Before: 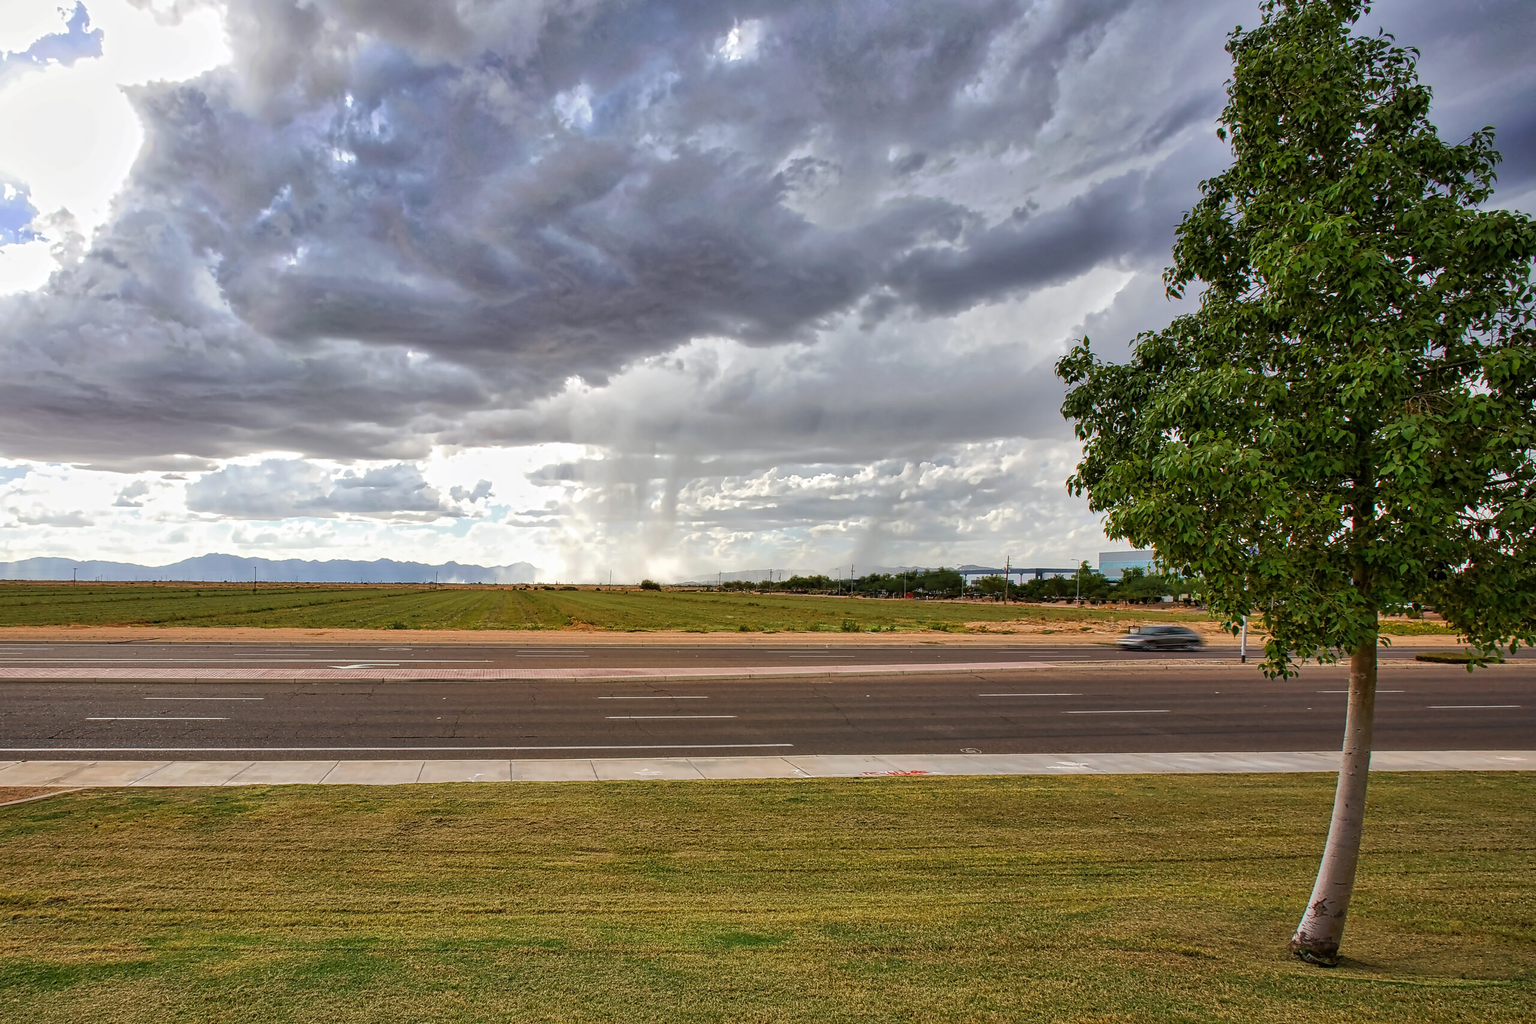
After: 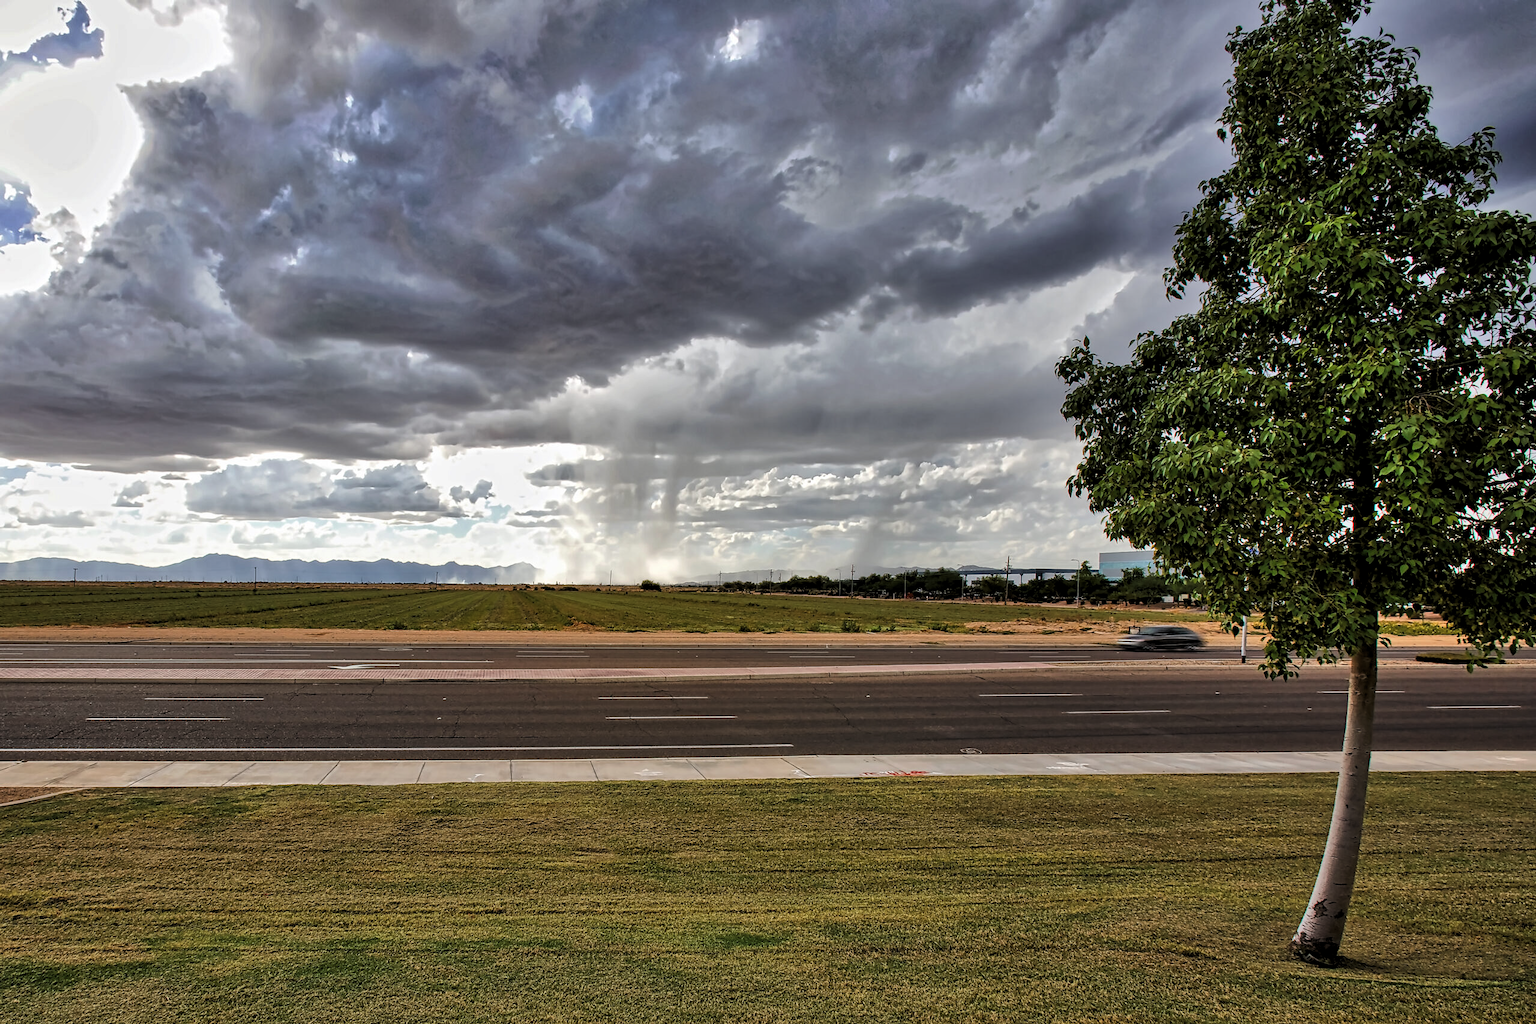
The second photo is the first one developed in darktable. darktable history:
levels: levels [0.116, 0.574, 1]
shadows and highlights: soften with gaussian
